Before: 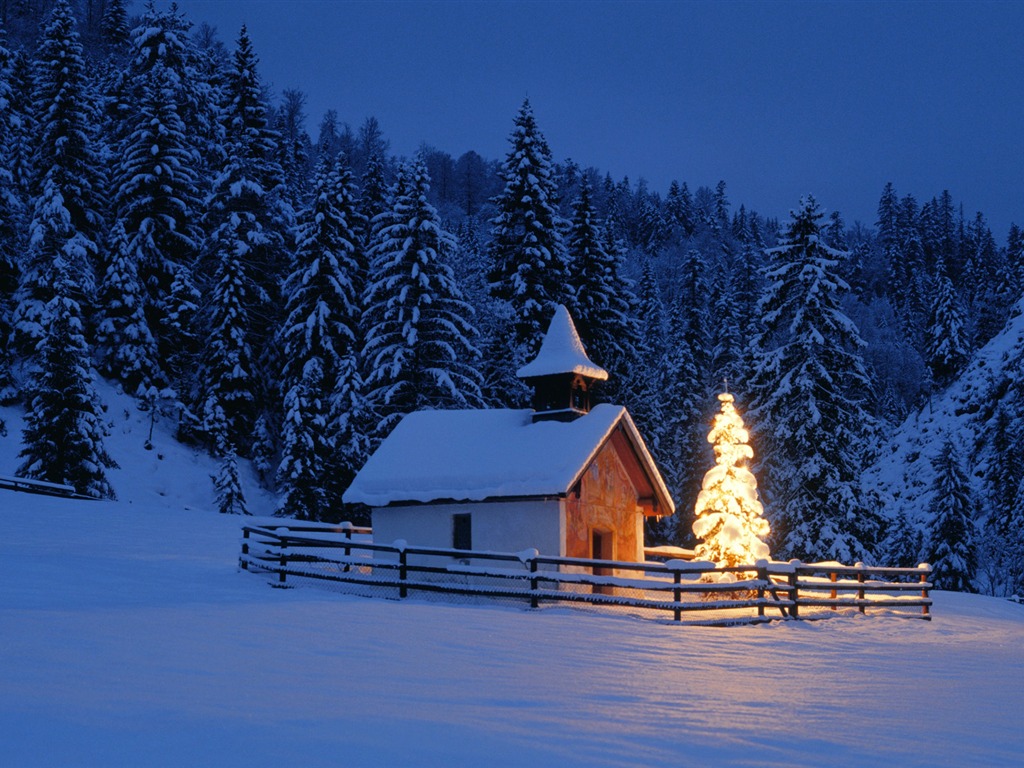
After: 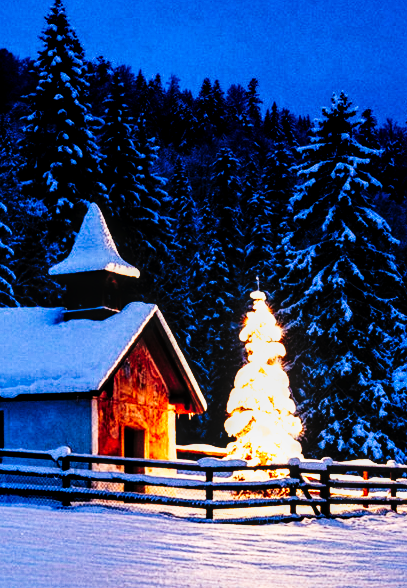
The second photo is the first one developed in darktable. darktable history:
tone curve: curves: ch0 [(0, 0) (0.003, 0.01) (0.011, 0.012) (0.025, 0.012) (0.044, 0.017) (0.069, 0.021) (0.1, 0.025) (0.136, 0.03) (0.177, 0.037) (0.224, 0.052) (0.277, 0.092) (0.335, 0.16) (0.399, 0.3) (0.468, 0.463) (0.543, 0.639) (0.623, 0.796) (0.709, 0.904) (0.801, 0.962) (0.898, 0.988) (1, 1)], preserve colors none
filmic rgb: black relative exposure -8.2 EV, white relative exposure 2.2 EV, threshold 3 EV, hardness 7.11, latitude 85.74%, contrast 1.696, highlights saturation mix -4%, shadows ↔ highlights balance -2.69%, color science v5 (2021), contrast in shadows safe, contrast in highlights safe, enable highlight reconstruction true
crop: left 45.721%, top 13.393%, right 14.118%, bottom 10.01%
color zones: curves: ch0 [(0, 0.5) (0.143, 0.5) (0.286, 0.5) (0.429, 0.5) (0.571, 0.5) (0.714, 0.476) (0.857, 0.5) (1, 0.5)]; ch2 [(0, 0.5) (0.143, 0.5) (0.286, 0.5) (0.429, 0.5) (0.571, 0.5) (0.714, 0.487) (0.857, 0.5) (1, 0.5)]
local contrast: detail 140%
white balance: red 1, blue 1
